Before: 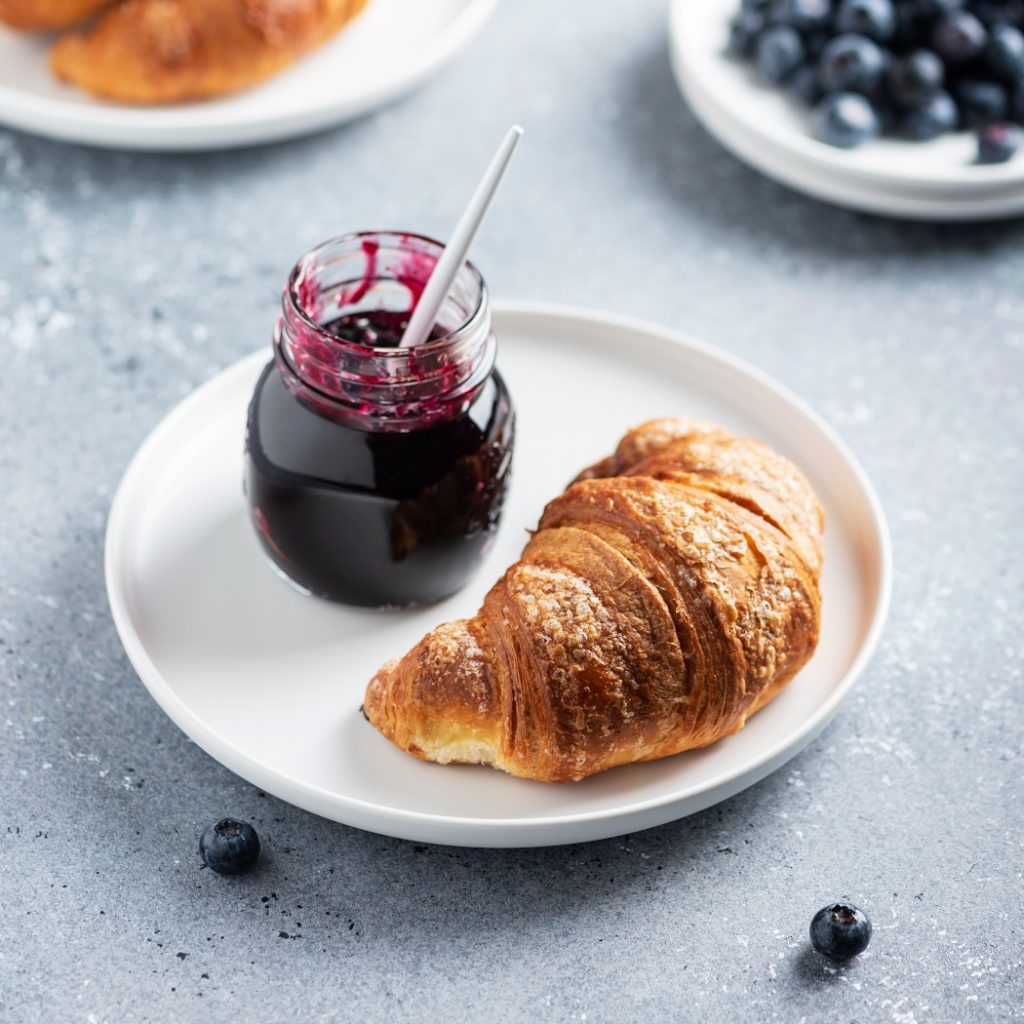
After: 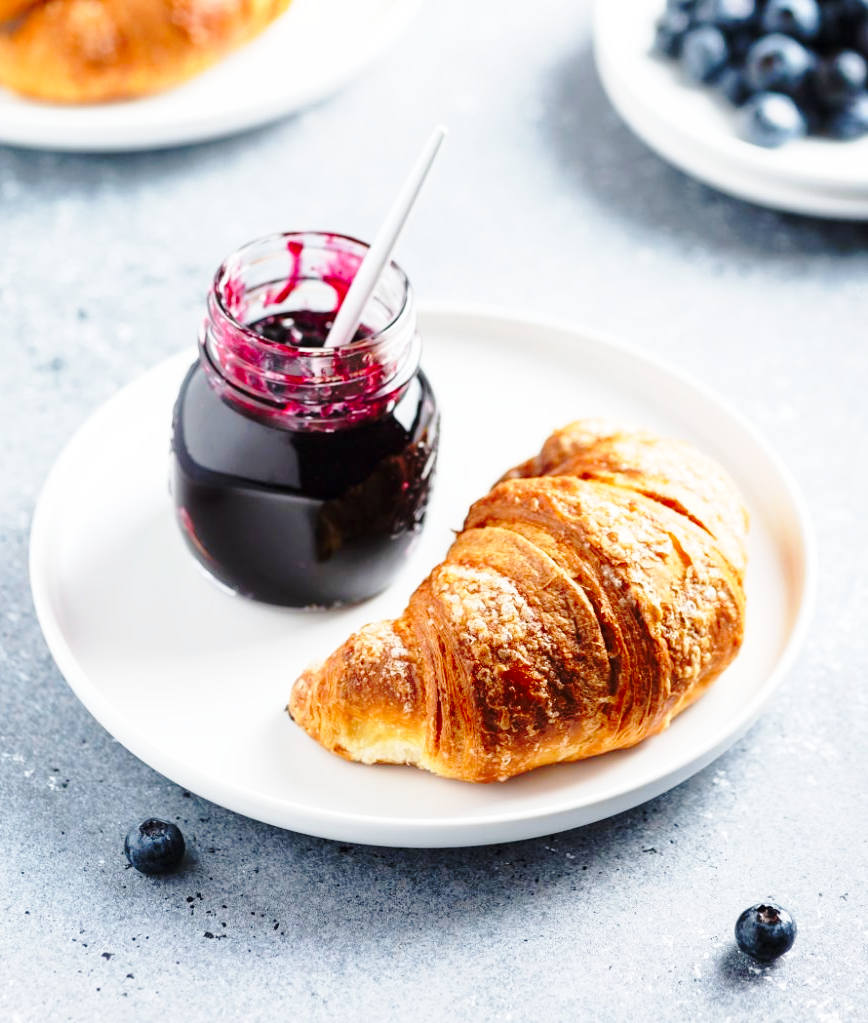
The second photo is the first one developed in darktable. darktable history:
shadows and highlights: shadows 25.48, highlights -26.36
contrast brightness saturation: contrast 0.04, saturation 0.072
base curve: curves: ch0 [(0, 0) (0.032, 0.037) (0.105, 0.228) (0.435, 0.76) (0.856, 0.983) (1, 1)], preserve colors none
crop: left 7.4%, right 7.818%
